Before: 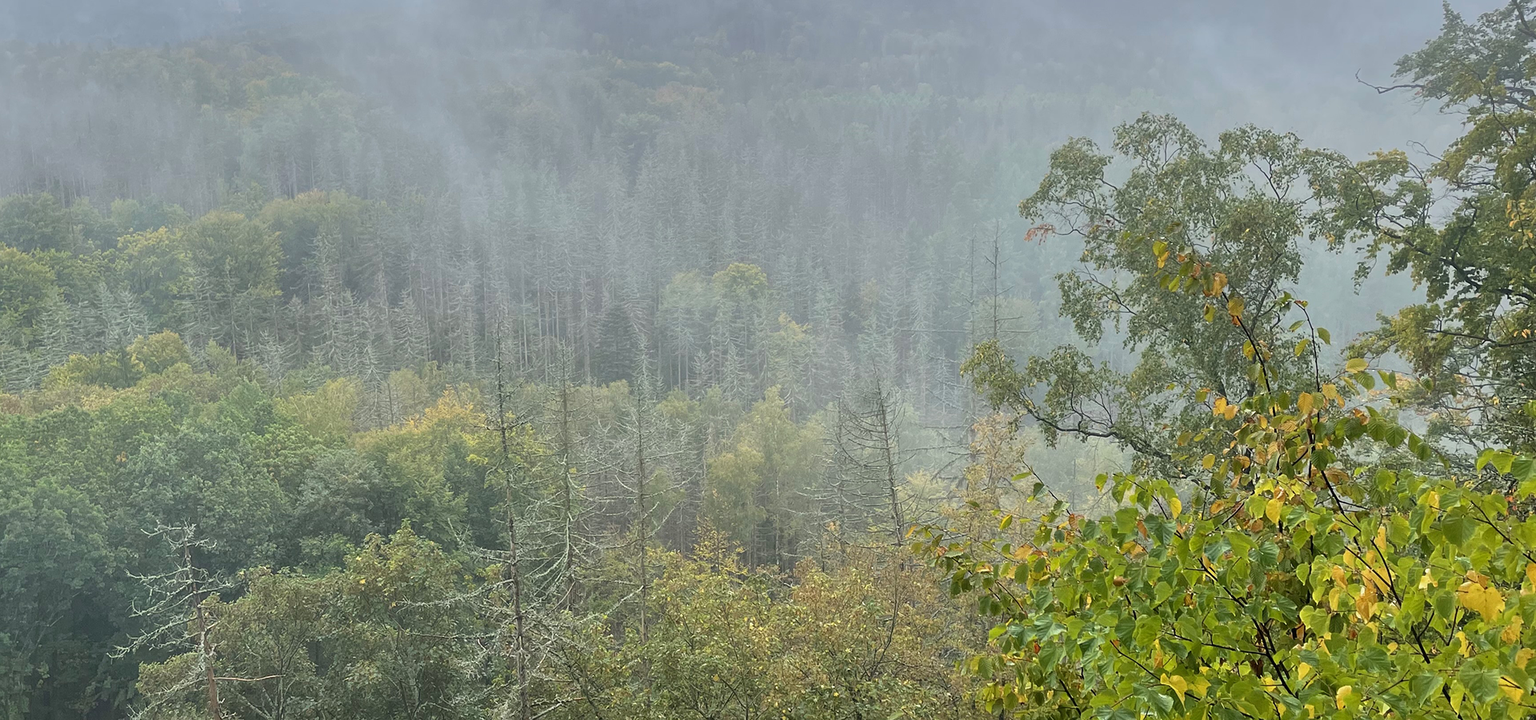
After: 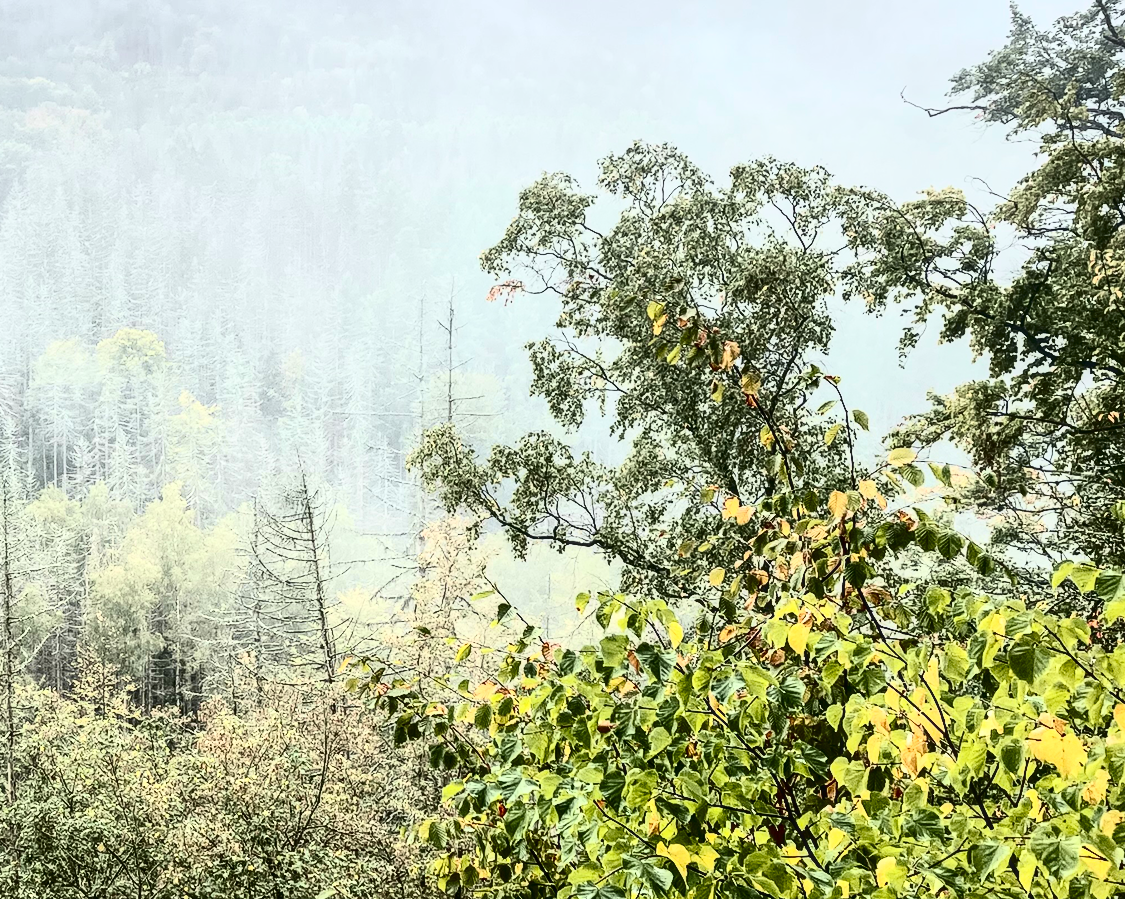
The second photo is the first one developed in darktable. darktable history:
tone curve: curves: ch0 [(0.003, 0) (0.066, 0.023) (0.149, 0.094) (0.264, 0.238) (0.395, 0.401) (0.517, 0.553) (0.716, 0.743) (0.813, 0.846) (1, 1)]; ch1 [(0, 0) (0.164, 0.115) (0.337, 0.332) (0.39, 0.398) (0.464, 0.461) (0.501, 0.5) (0.521, 0.529) (0.571, 0.588) (0.652, 0.681) (0.733, 0.749) (0.811, 0.796) (1, 1)]; ch2 [(0, 0) (0.337, 0.382) (0.464, 0.476) (0.501, 0.502) (0.527, 0.54) (0.556, 0.567) (0.6, 0.59) (0.687, 0.675) (1, 1)], color space Lab, independent channels, preserve colors none
crop: left 41.402%
color correction: highlights a* -0.182, highlights b* -0.124
local contrast: on, module defaults
contrast brightness saturation: contrast 0.93, brightness 0.2
